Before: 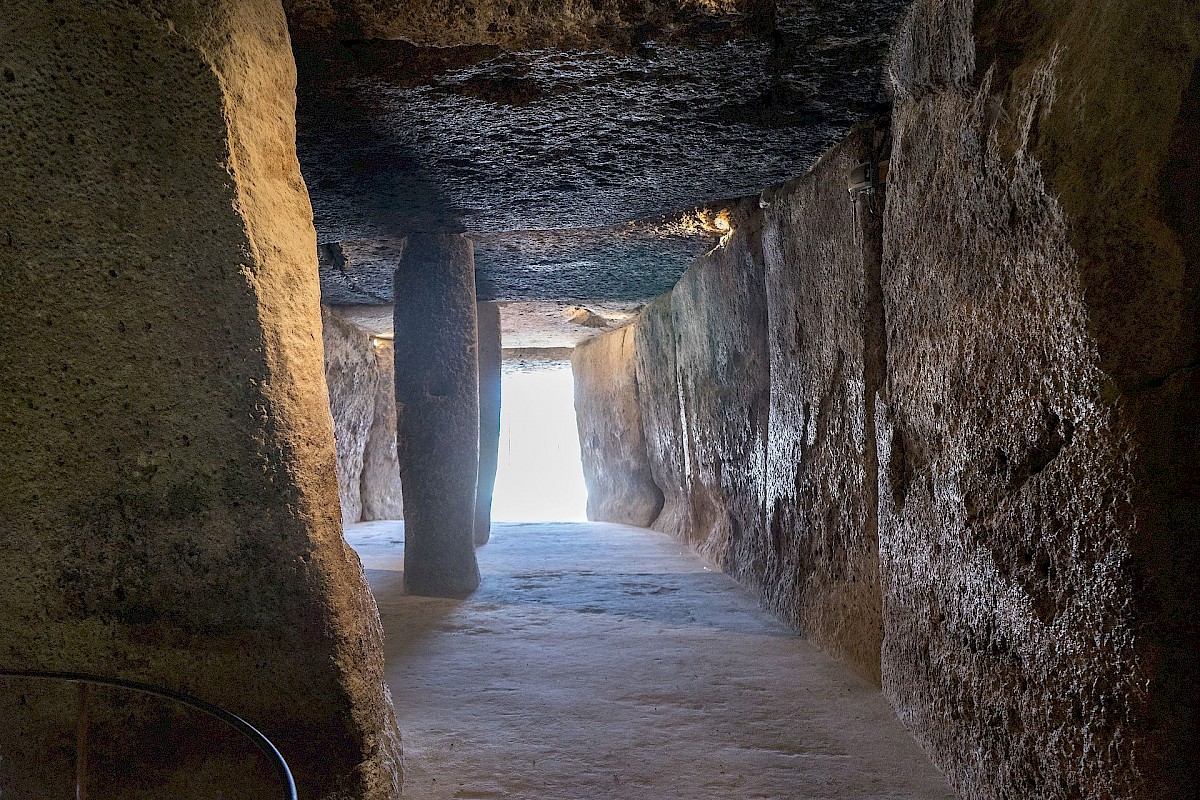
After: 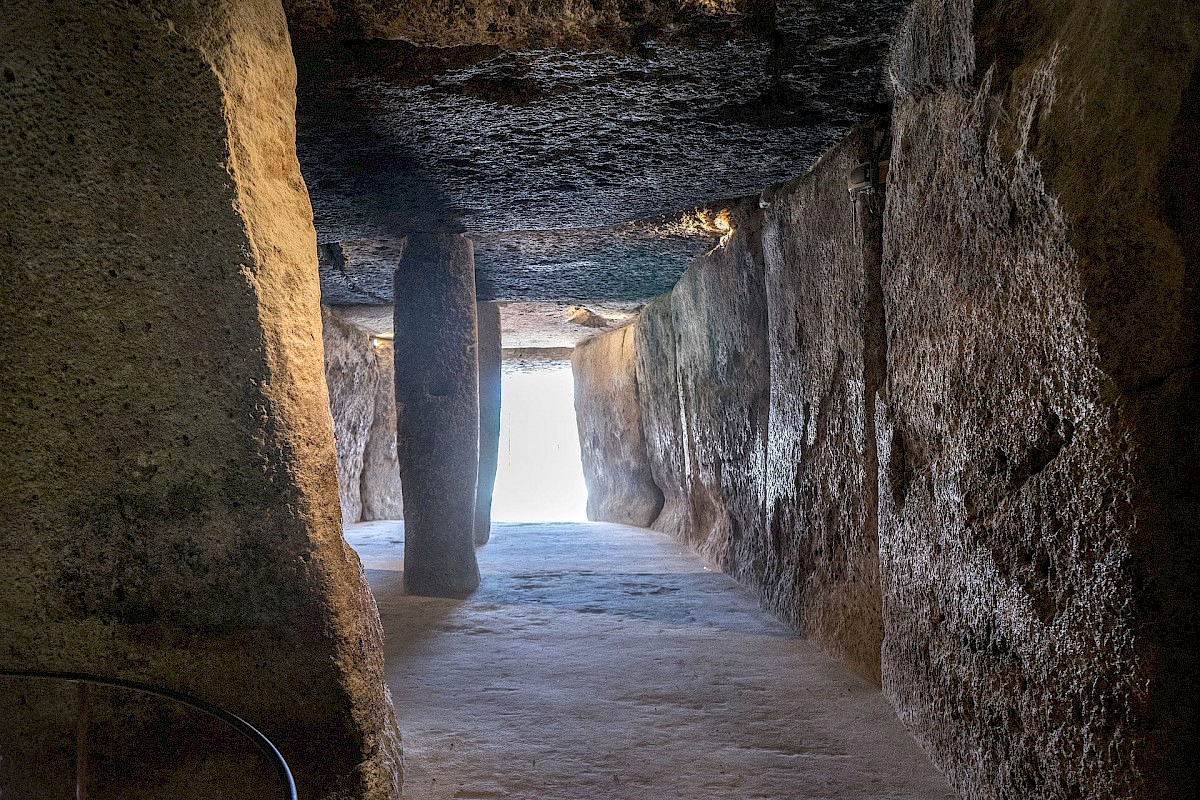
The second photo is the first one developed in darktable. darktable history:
local contrast: on, module defaults
vignetting: fall-off start 91.39%, brightness -0.57, saturation -0.002
